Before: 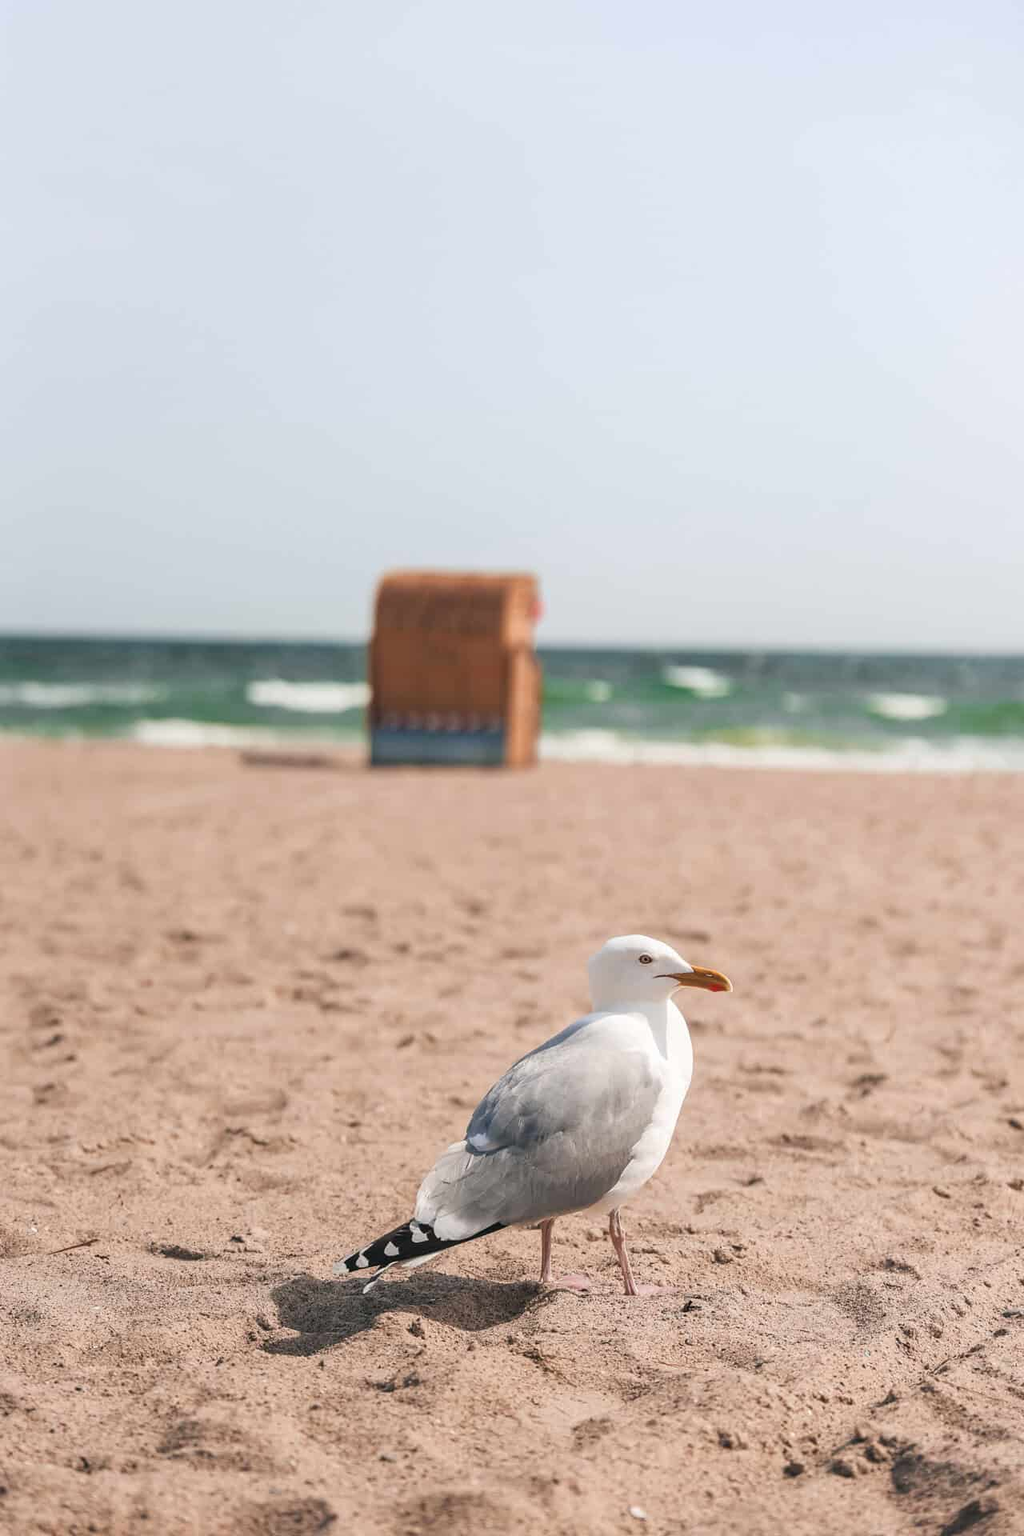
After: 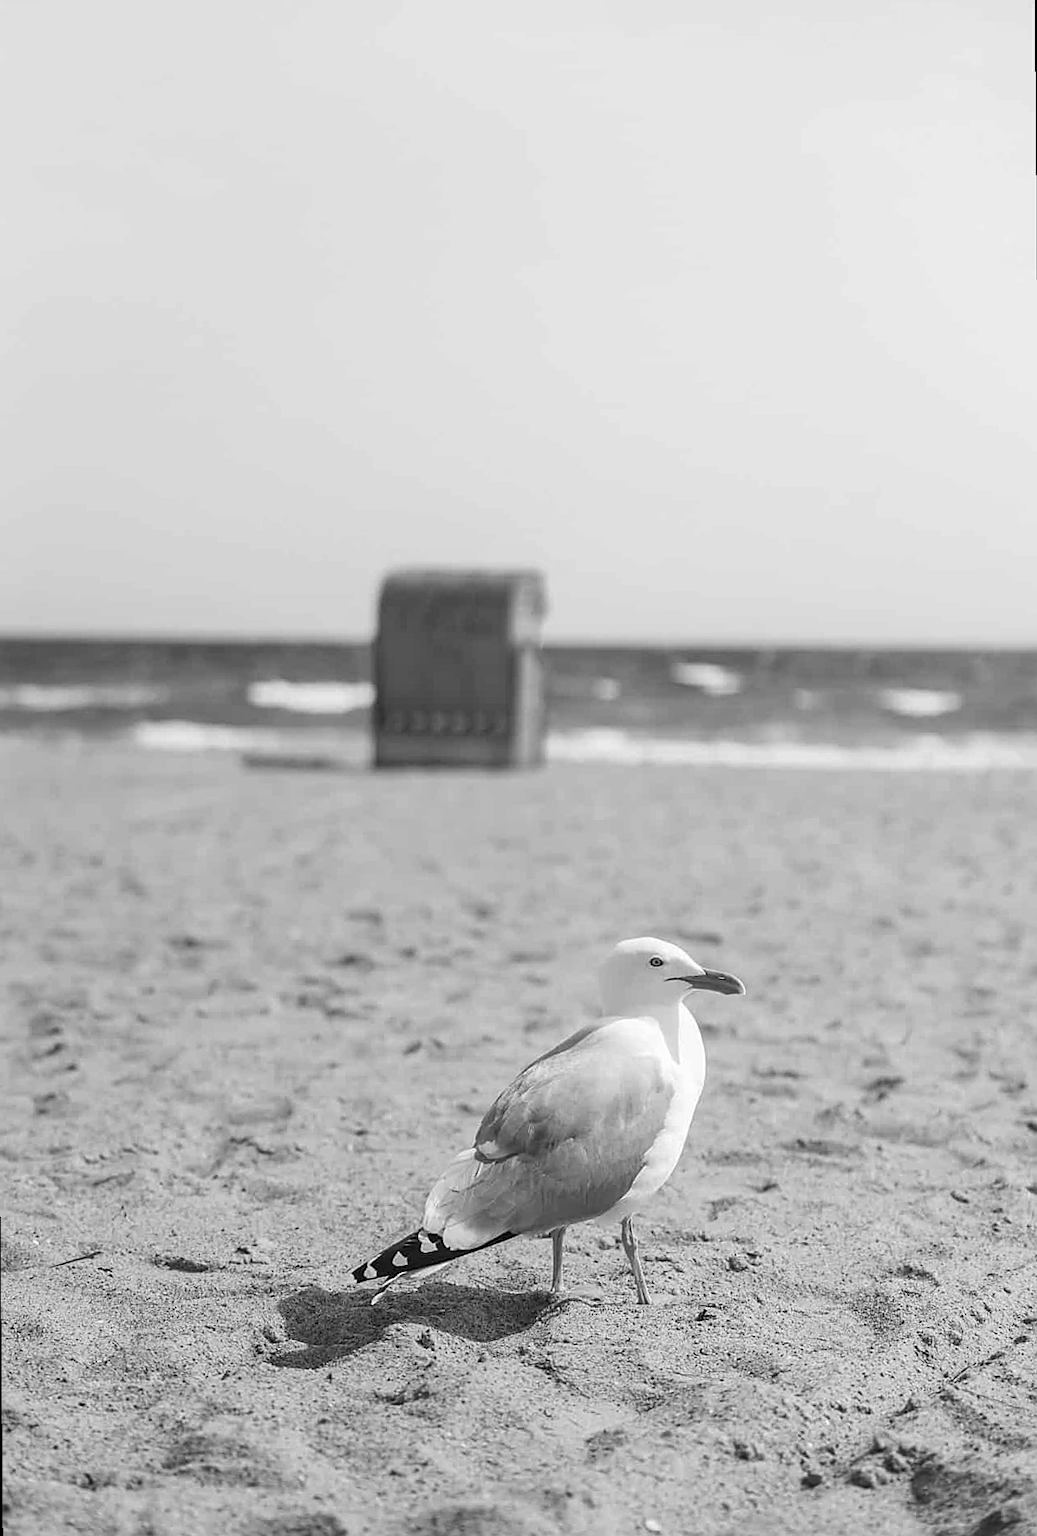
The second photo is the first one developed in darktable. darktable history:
sharpen: on, module defaults
color correction: highlights a* 9.03, highlights b* 8.71, shadows a* 40, shadows b* 40, saturation 0.8
rotate and perspective: rotation -0.45°, automatic cropping original format, crop left 0.008, crop right 0.992, crop top 0.012, crop bottom 0.988
monochrome: on, module defaults
